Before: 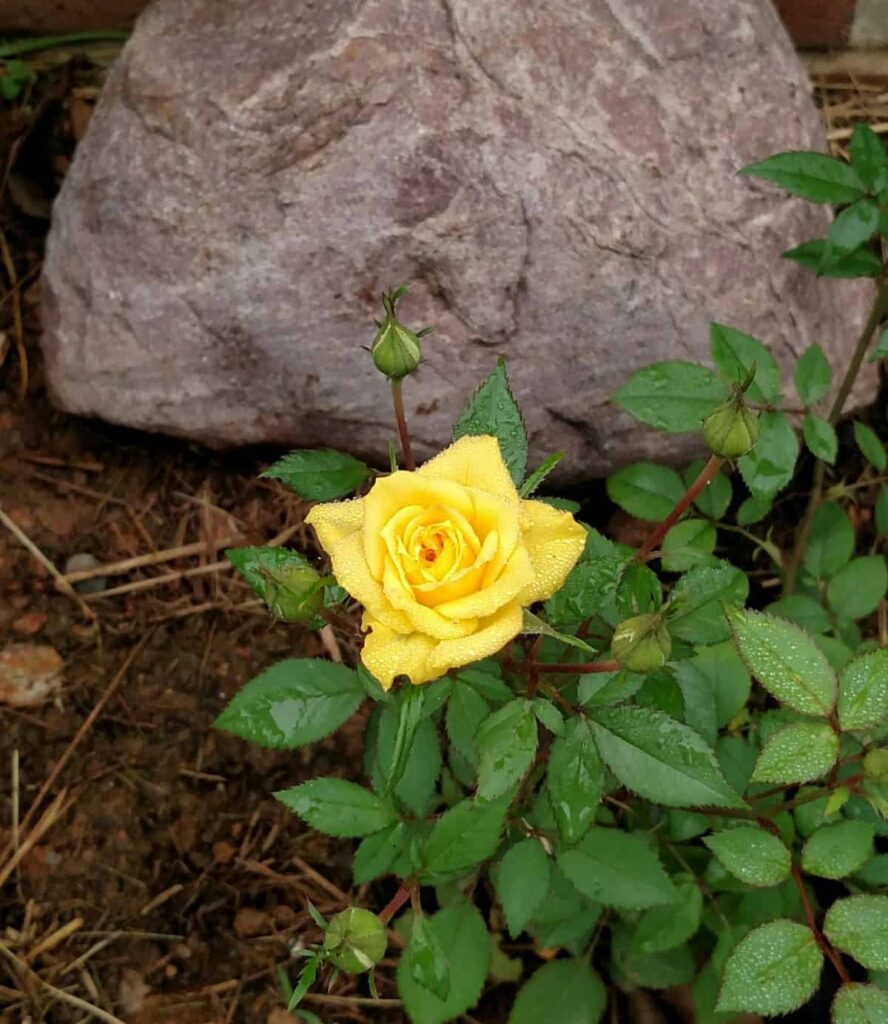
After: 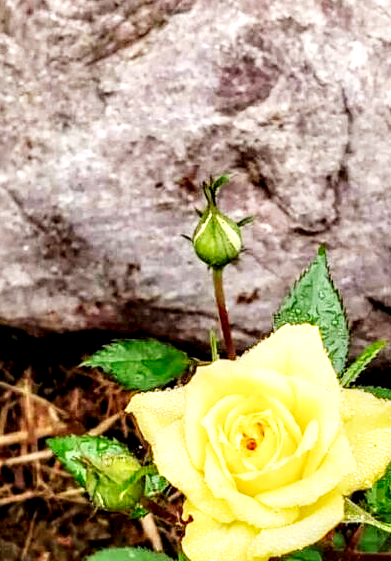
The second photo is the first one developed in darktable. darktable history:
local contrast: highlights 19%, detail 186%
crop: left 20.248%, top 10.86%, right 35.675%, bottom 34.321%
base curve: curves: ch0 [(0, 0) (0, 0.001) (0.001, 0.001) (0.004, 0.002) (0.007, 0.004) (0.015, 0.013) (0.033, 0.045) (0.052, 0.096) (0.075, 0.17) (0.099, 0.241) (0.163, 0.42) (0.219, 0.55) (0.259, 0.616) (0.327, 0.722) (0.365, 0.765) (0.522, 0.873) (0.547, 0.881) (0.689, 0.919) (0.826, 0.952) (1, 1)], preserve colors none
